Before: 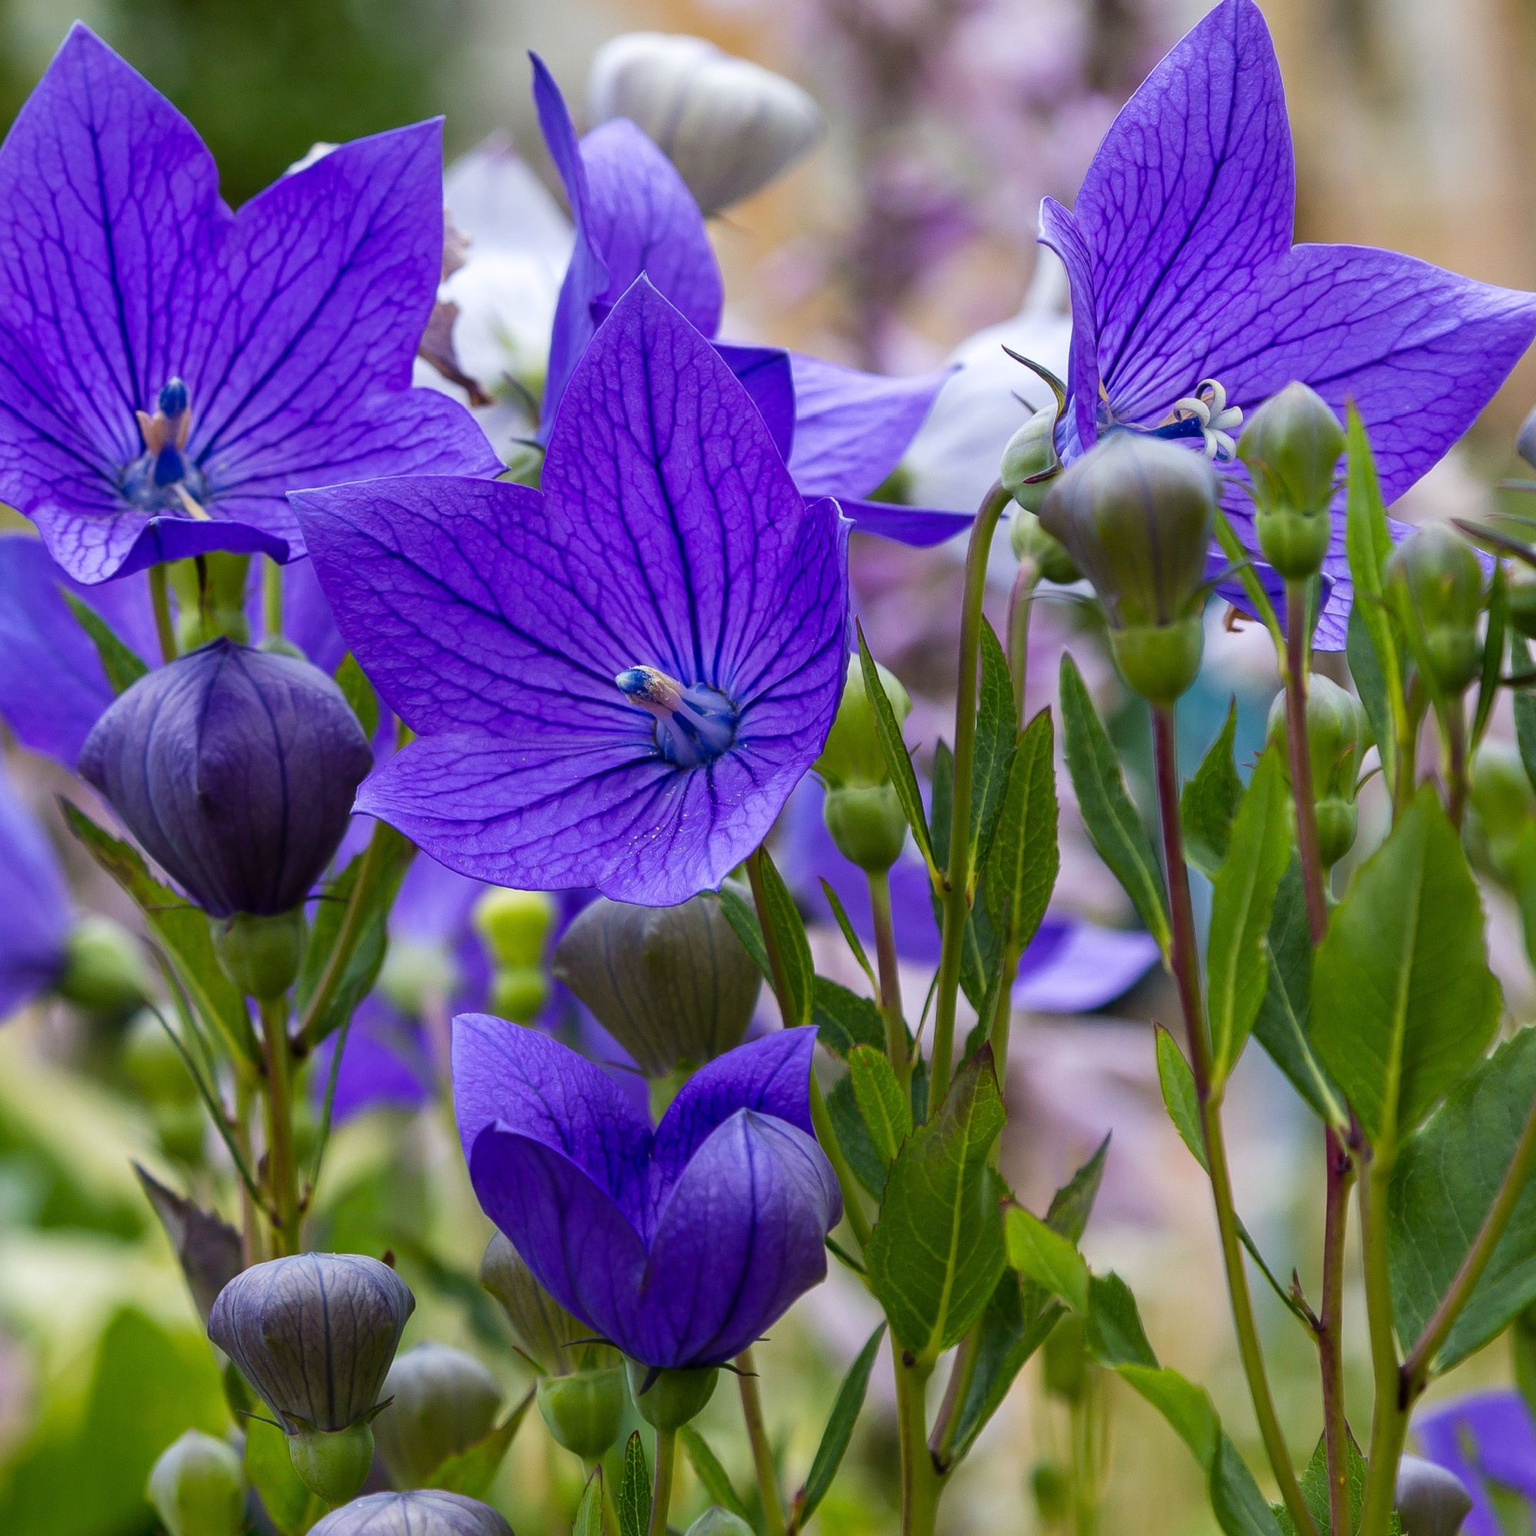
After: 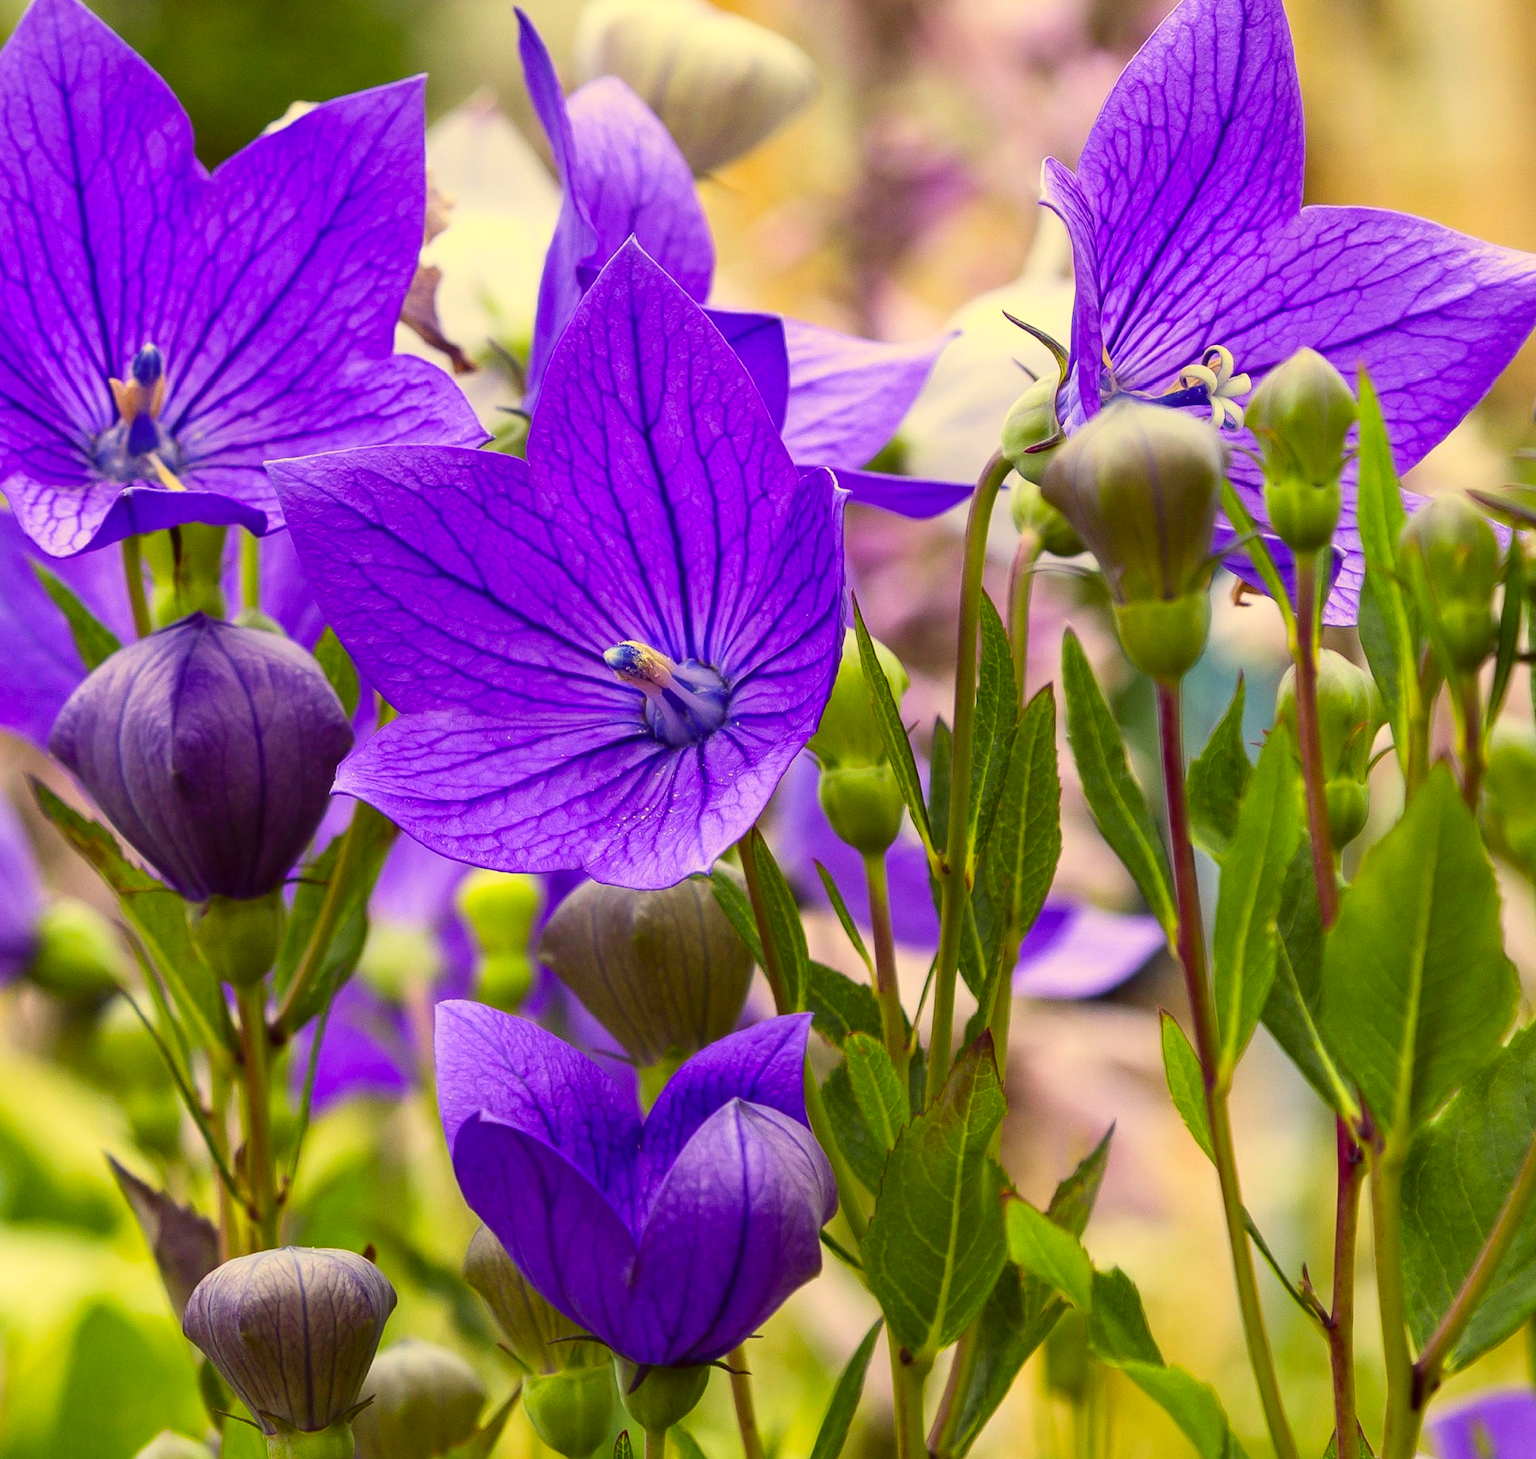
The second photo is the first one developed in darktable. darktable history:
contrast brightness saturation: contrast 0.198, brightness 0.159, saturation 0.219
crop: left 2.013%, top 2.916%, right 1.073%, bottom 4.971%
color correction: highlights a* -0.393, highlights b* 39.97, shadows a* 9.27, shadows b* -0.415
